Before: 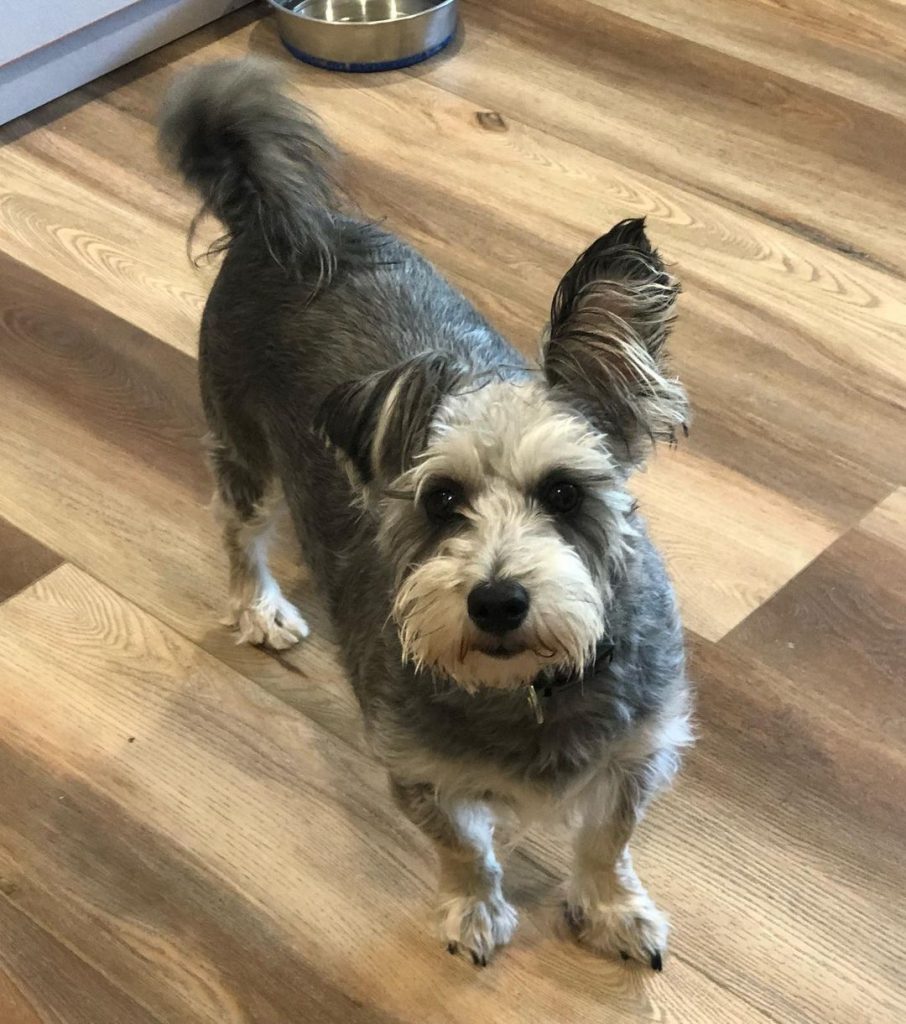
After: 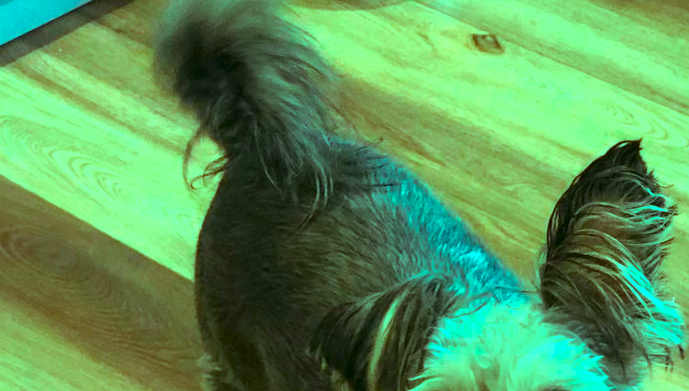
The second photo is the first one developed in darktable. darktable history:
color balance rgb: highlights gain › luminance 19.985%, highlights gain › chroma 13.039%, highlights gain › hue 170.76°, global offset › hue 171.1°, perceptual saturation grading › global saturation 25.075%, perceptual brilliance grading › highlights 11.426%, global vibrance 16.798%, saturation formula JzAzBz (2021)
color correction: highlights a* 4.21, highlights b* 4.92, shadows a* -7.3, shadows b* 4.59
crop: left 0.521%, top 7.643%, right 23.334%, bottom 54.119%
